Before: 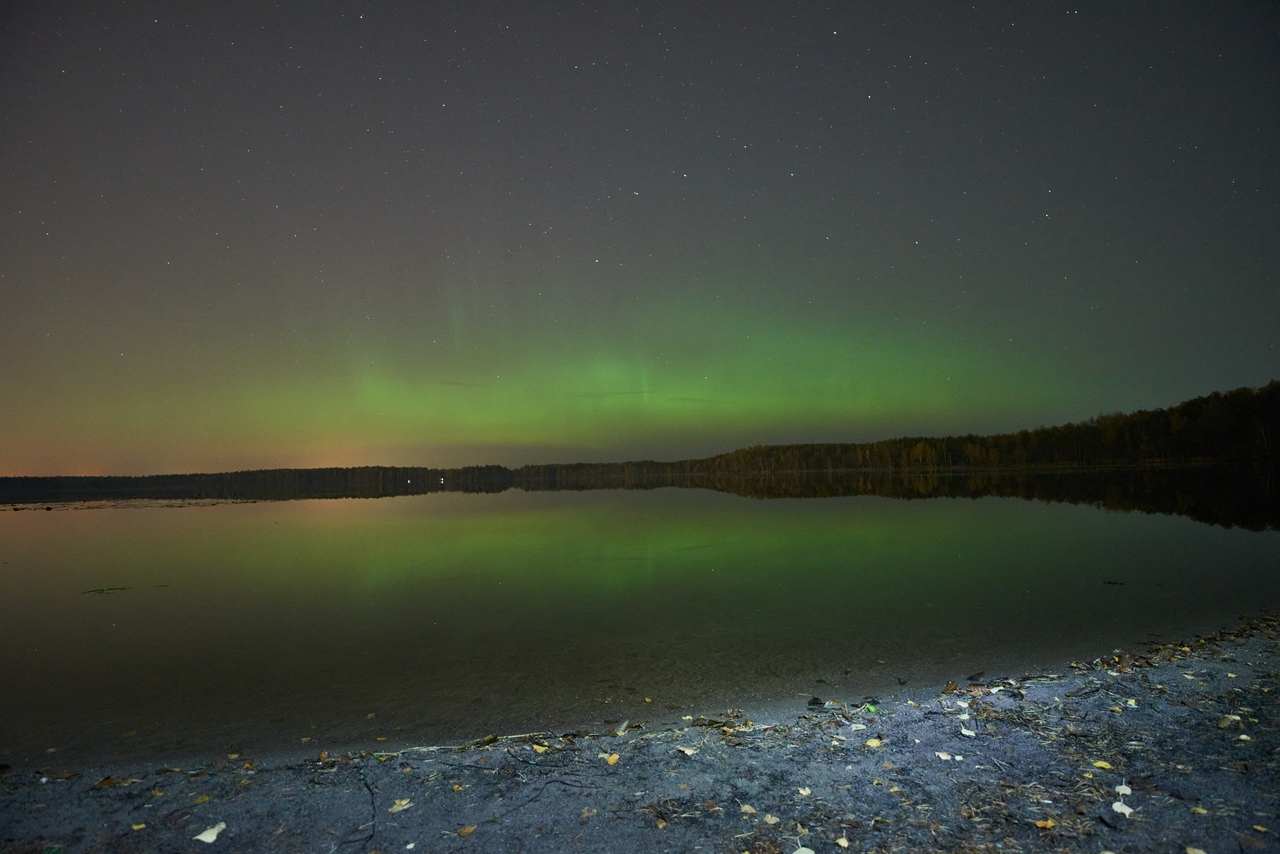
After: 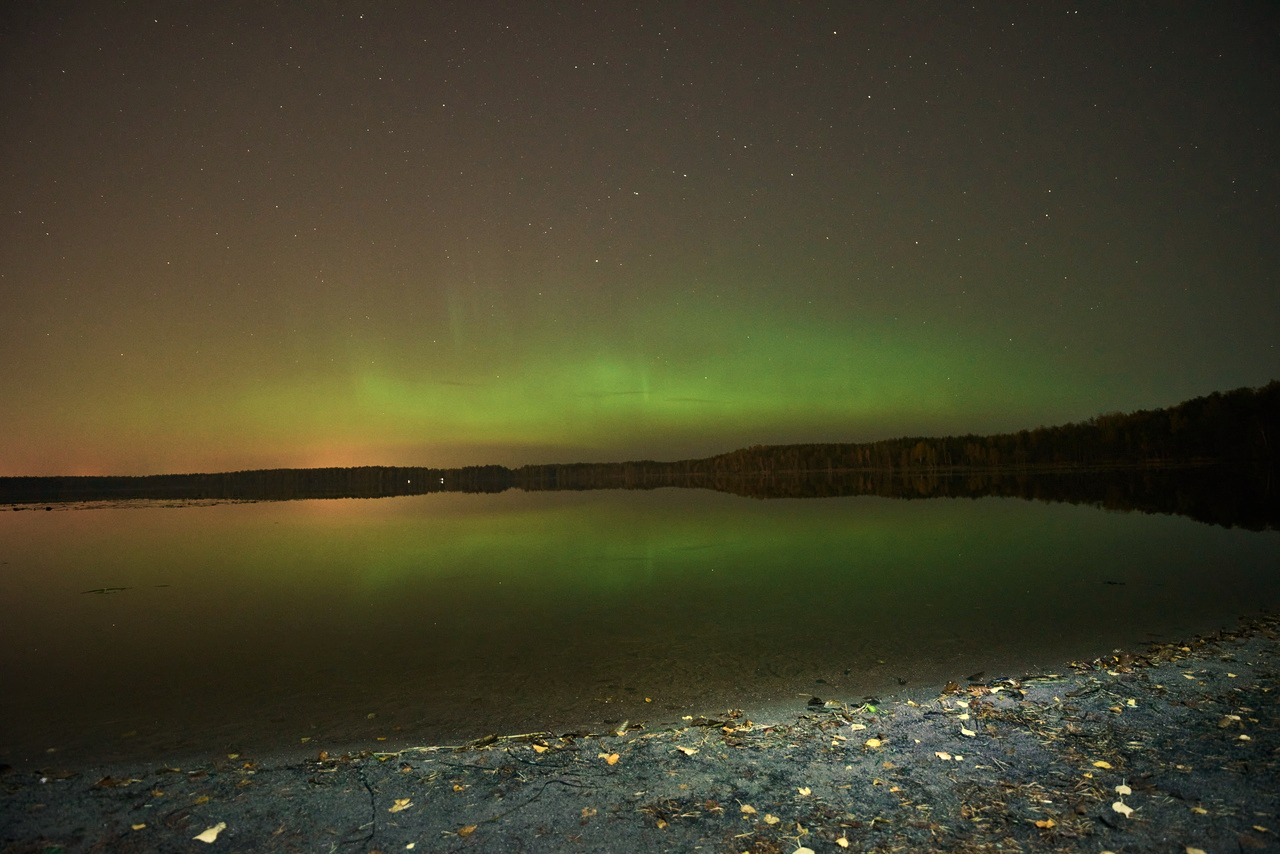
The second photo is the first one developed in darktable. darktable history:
velvia: on, module defaults
tone equalizer: -8 EV -0.417 EV, -7 EV -0.389 EV, -6 EV -0.333 EV, -5 EV -0.222 EV, -3 EV 0.222 EV, -2 EV 0.333 EV, -1 EV 0.389 EV, +0 EV 0.417 EV, edges refinement/feathering 500, mask exposure compensation -1.57 EV, preserve details no
white balance: red 1.138, green 0.996, blue 0.812
vignetting: fall-off radius 93.87%
